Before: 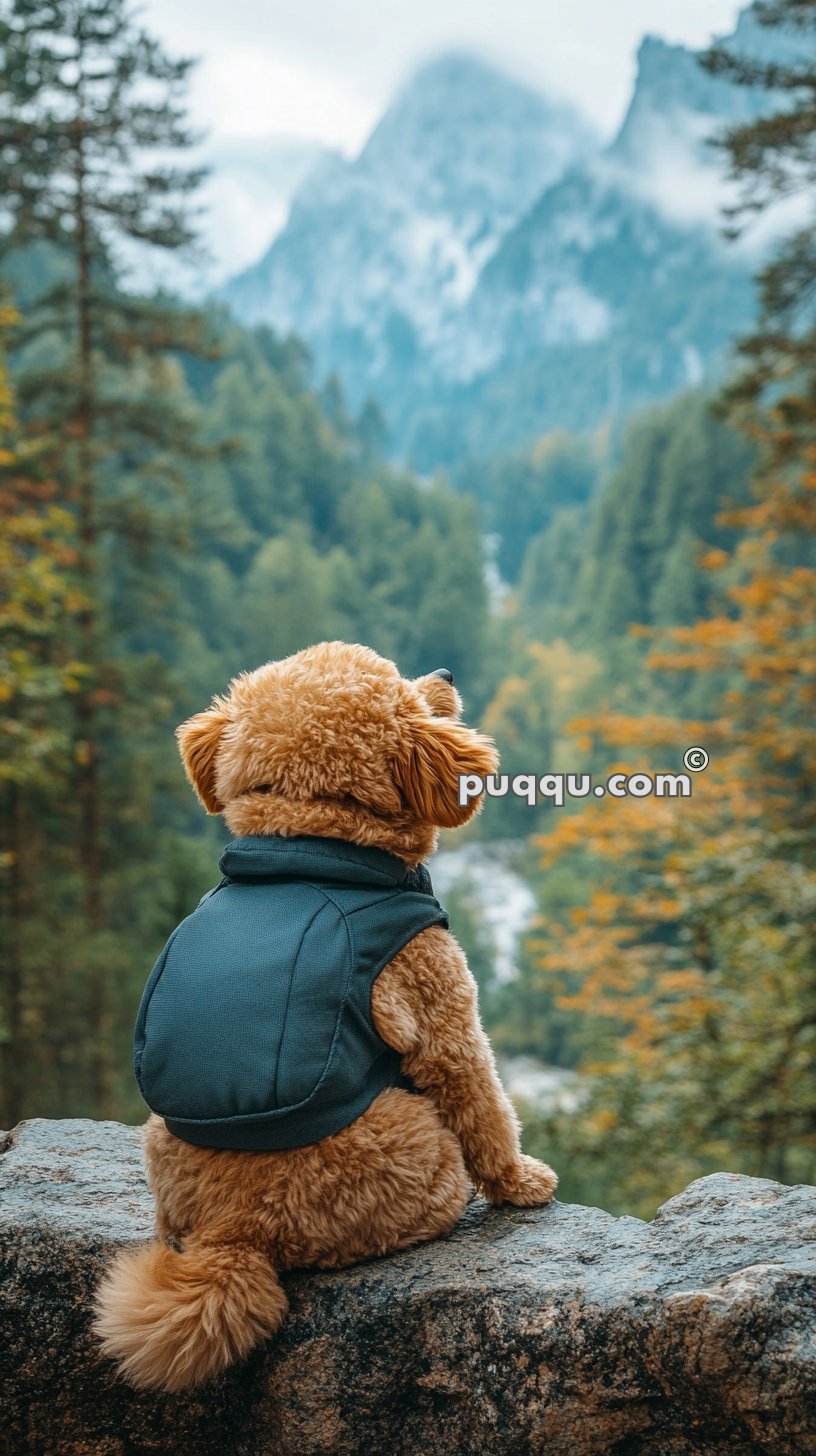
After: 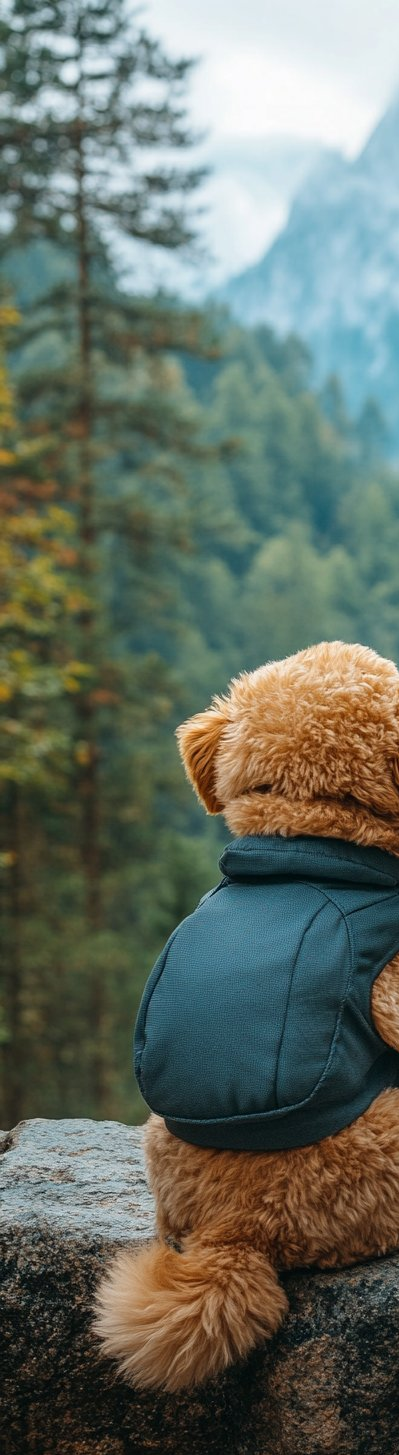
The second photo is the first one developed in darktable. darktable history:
crop and rotate: left 0.003%, top 0%, right 50.988%
